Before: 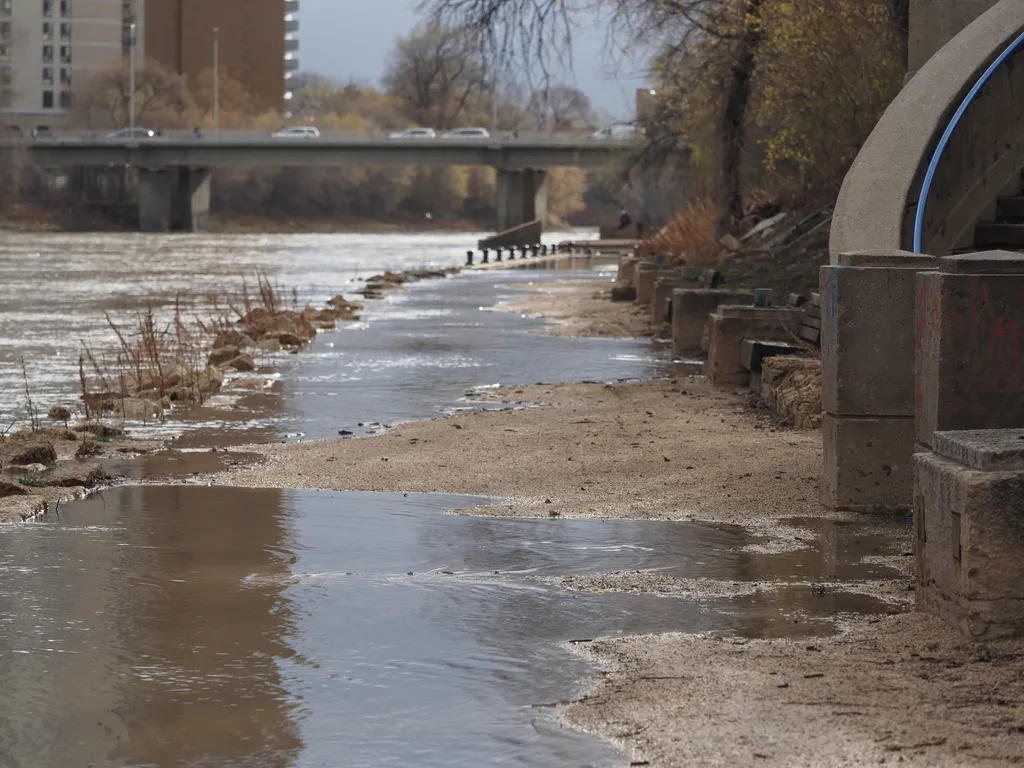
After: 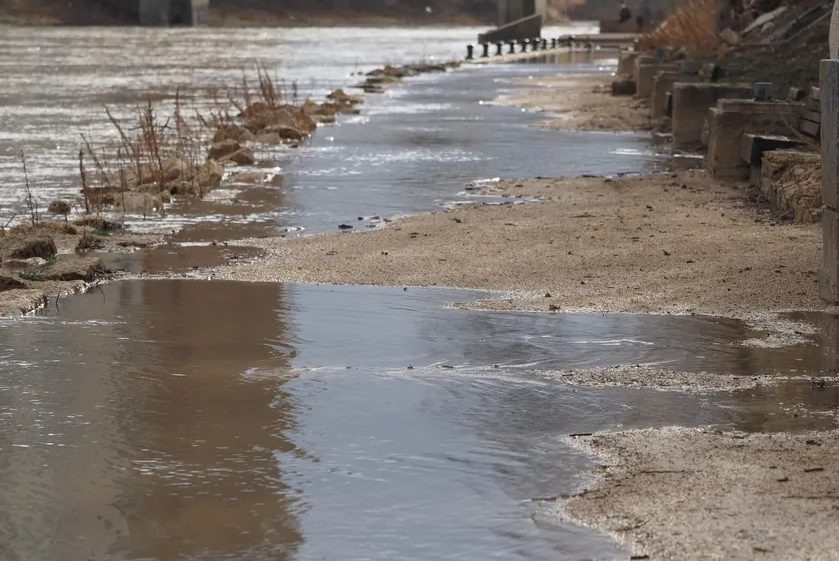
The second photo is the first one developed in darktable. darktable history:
crop: top 26.852%, right 17.981%
